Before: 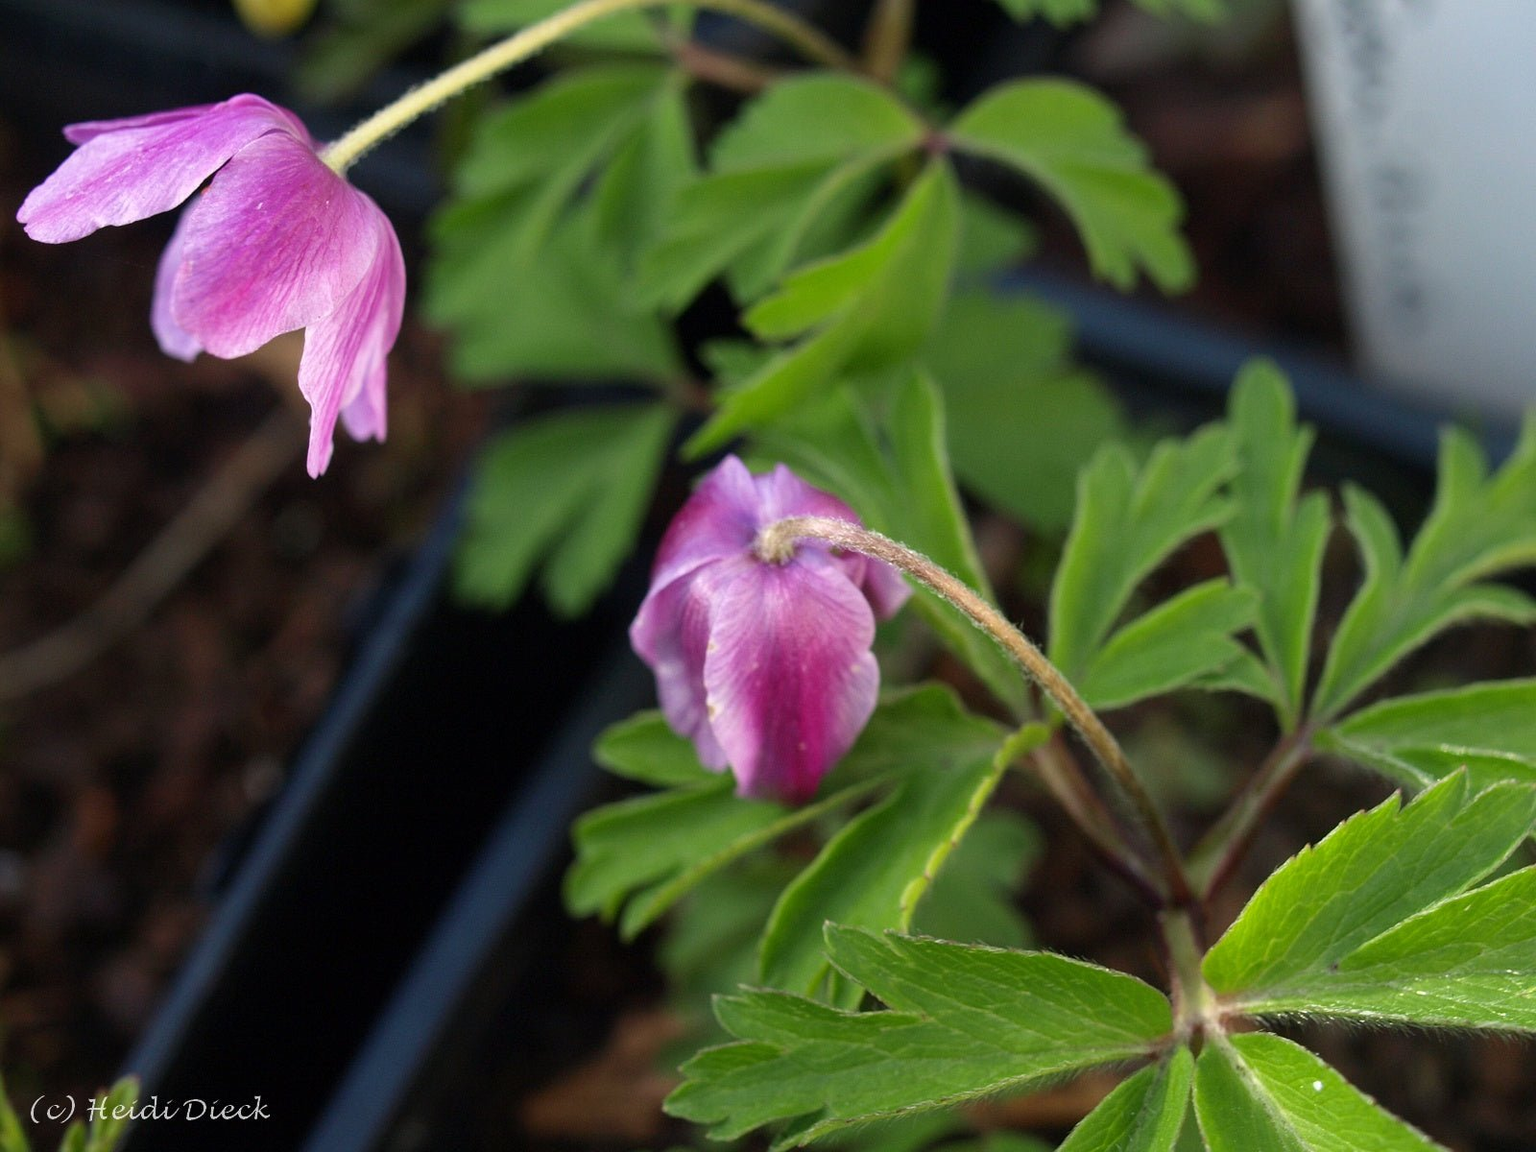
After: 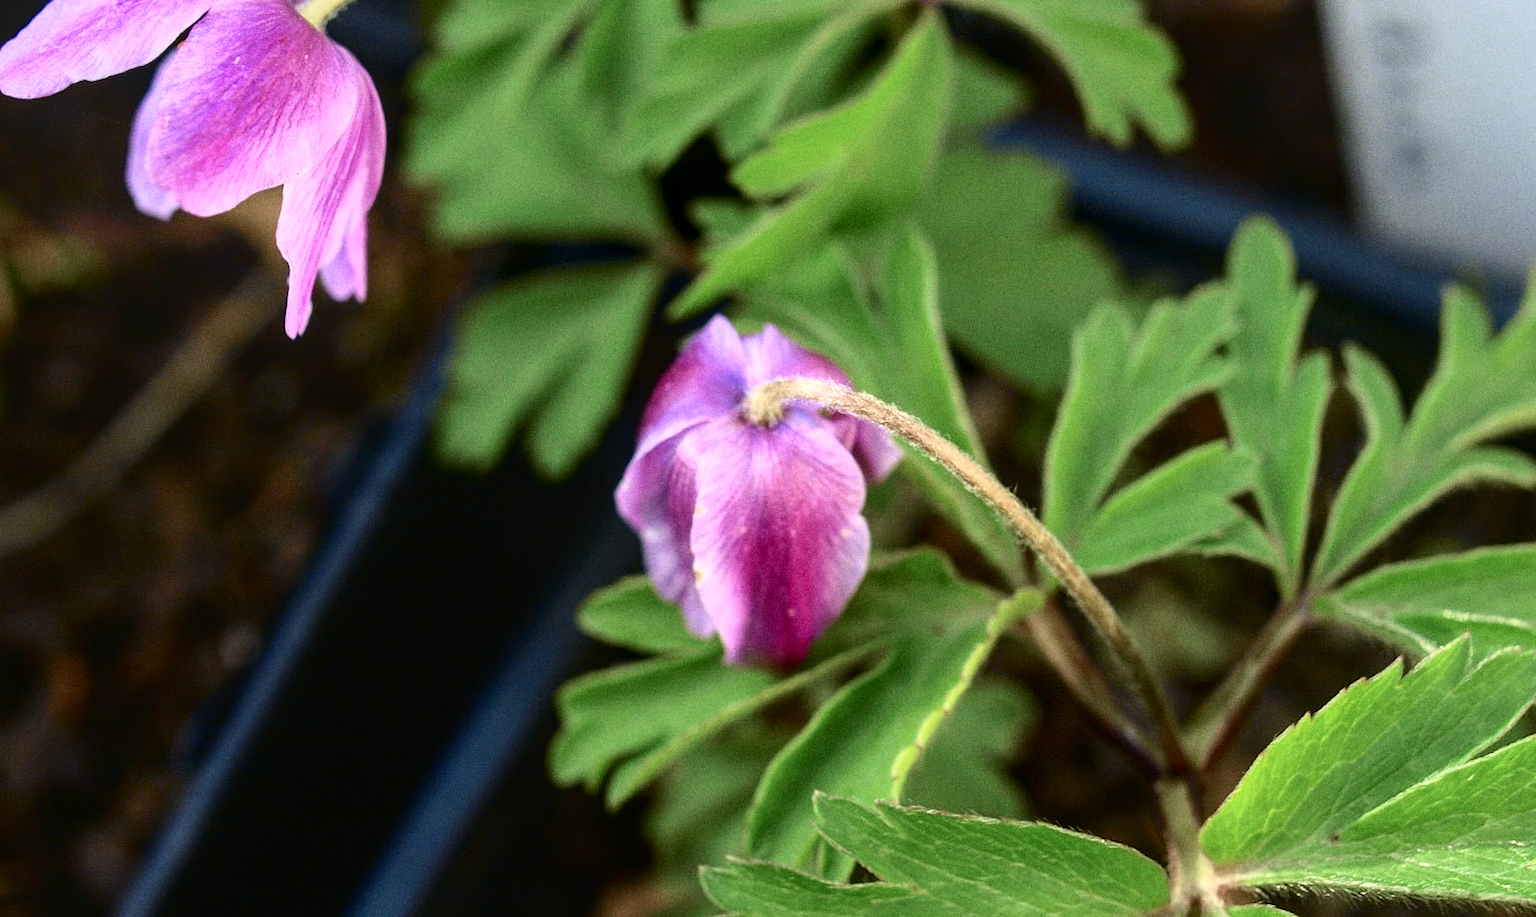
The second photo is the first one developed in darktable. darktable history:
tone curve: curves: ch0 [(0, 0.023) (0.087, 0.065) (0.184, 0.168) (0.45, 0.54) (0.57, 0.683) (0.706, 0.841) (0.877, 0.948) (1, 0.984)]; ch1 [(0, 0) (0.388, 0.369) (0.447, 0.447) (0.505, 0.5) (0.534, 0.528) (0.57, 0.571) (0.592, 0.602) (0.644, 0.663) (1, 1)]; ch2 [(0, 0) (0.314, 0.223) (0.427, 0.405) (0.492, 0.496) (0.524, 0.547) (0.534, 0.57) (0.583, 0.605) (0.673, 0.667) (1, 1)], color space Lab, independent channels, preserve colors none
crop and rotate: left 1.814%, top 12.818%, right 0.25%, bottom 9.225%
local contrast: on, module defaults
grain: coarseness 0.09 ISO
